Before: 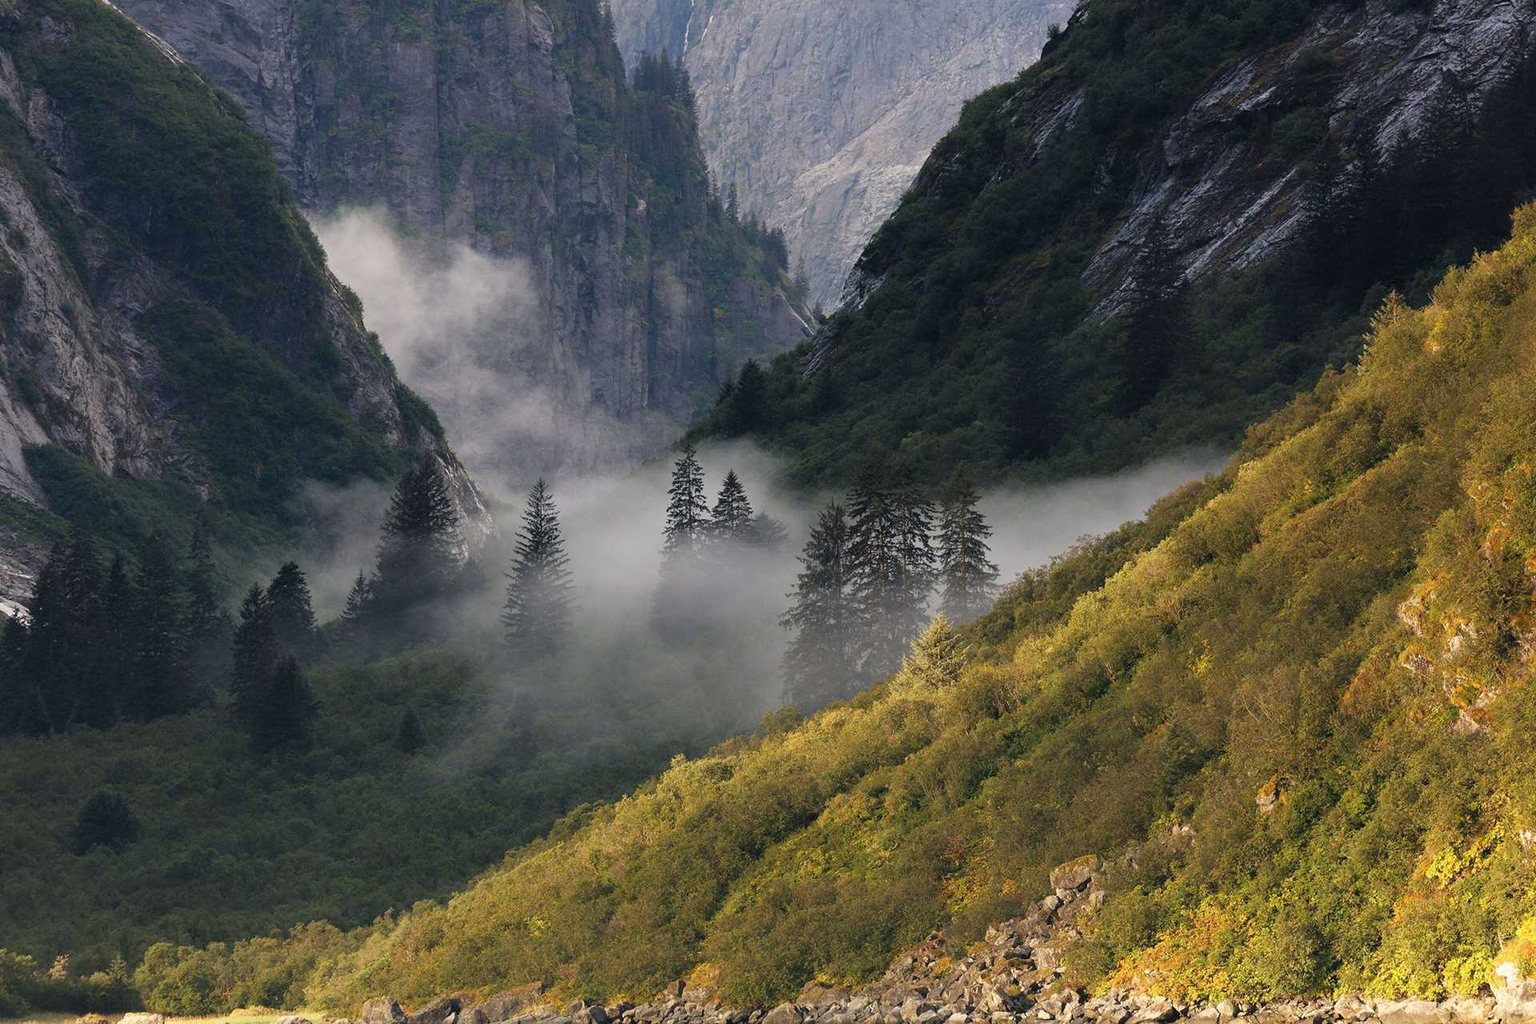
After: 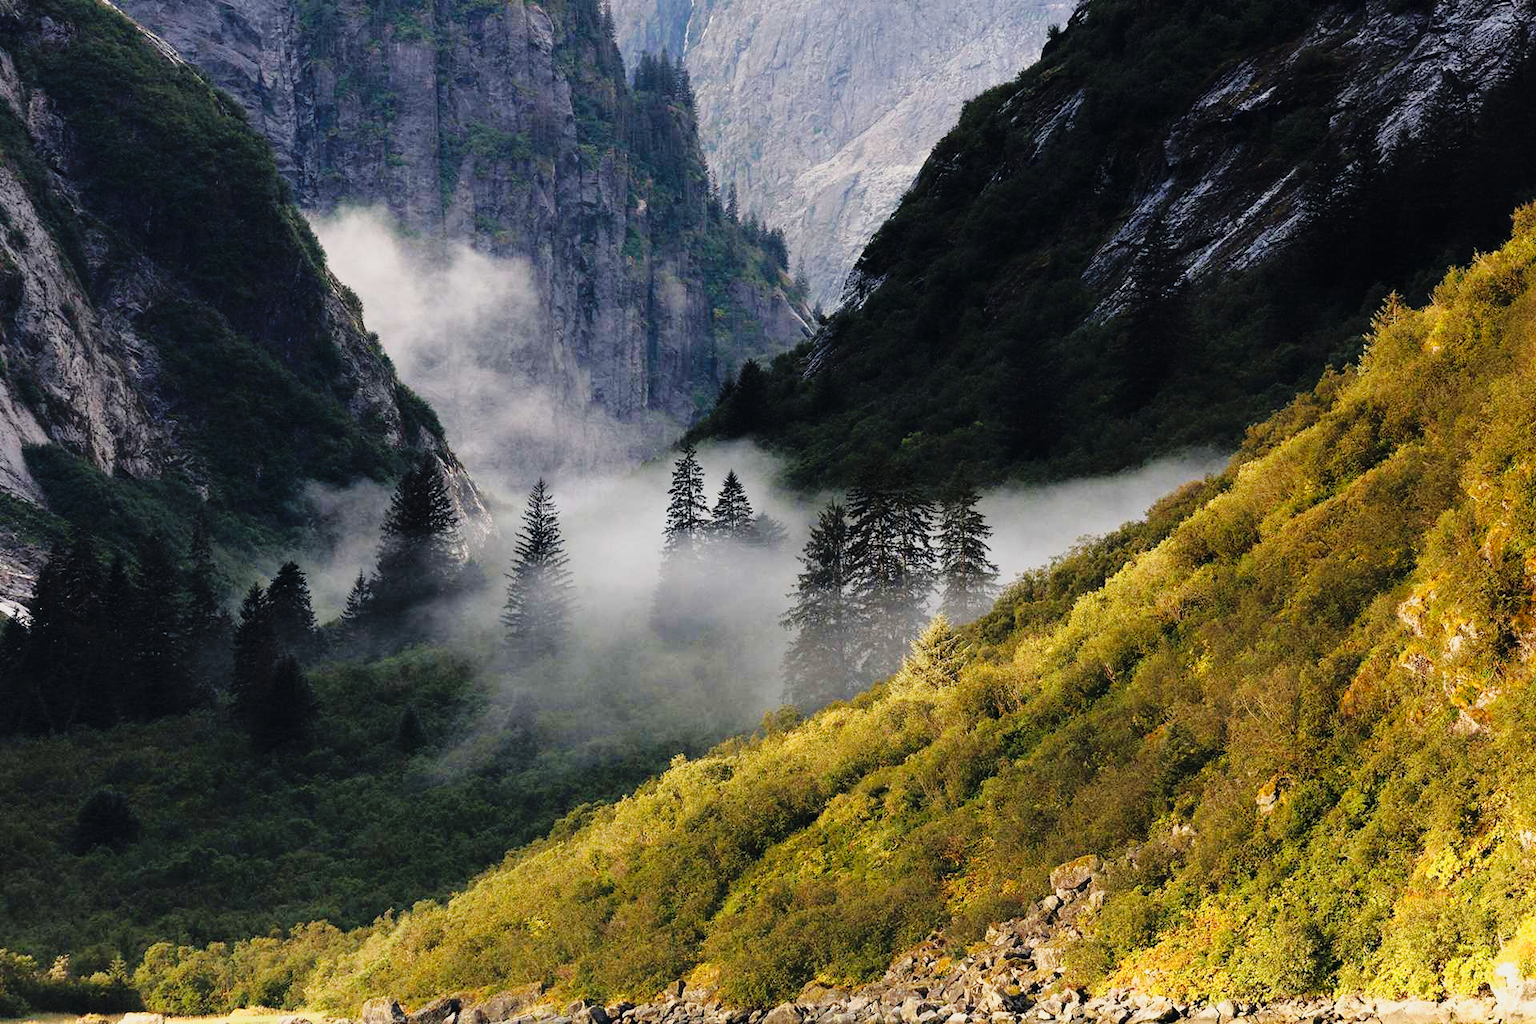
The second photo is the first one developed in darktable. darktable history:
base curve: curves: ch0 [(0, 0) (0.036, 0.025) (0.121, 0.166) (0.206, 0.329) (0.605, 0.79) (1, 1)], preserve colors none
tone curve: curves: ch0 [(0, 0) (0.058, 0.037) (0.214, 0.183) (0.304, 0.288) (0.561, 0.554) (0.687, 0.677) (0.768, 0.768) (0.858, 0.861) (0.987, 0.945)]; ch1 [(0, 0) (0.172, 0.123) (0.312, 0.296) (0.432, 0.448) (0.471, 0.469) (0.502, 0.5) (0.521, 0.505) (0.565, 0.569) (0.663, 0.663) (0.703, 0.721) (0.857, 0.917) (1, 1)]; ch2 [(0, 0) (0.411, 0.424) (0.485, 0.497) (0.502, 0.5) (0.517, 0.511) (0.556, 0.551) (0.626, 0.594) (0.709, 0.661) (1, 1)], color space Lab, linked channels, preserve colors none
